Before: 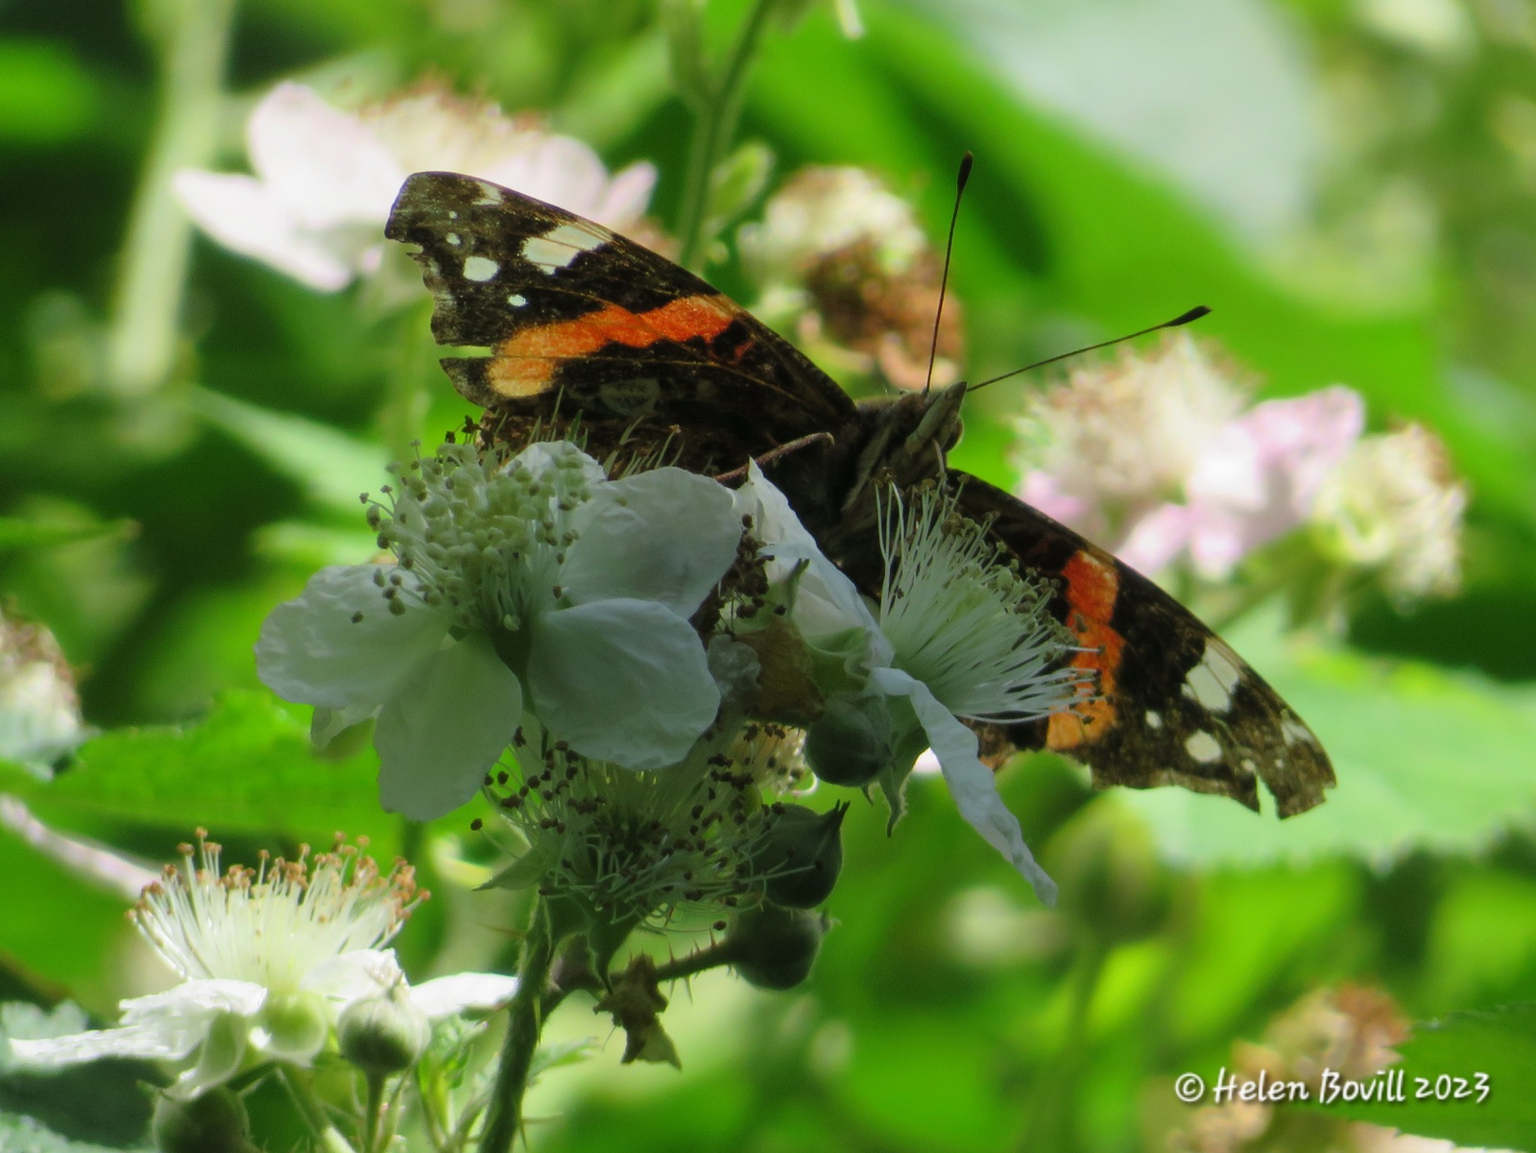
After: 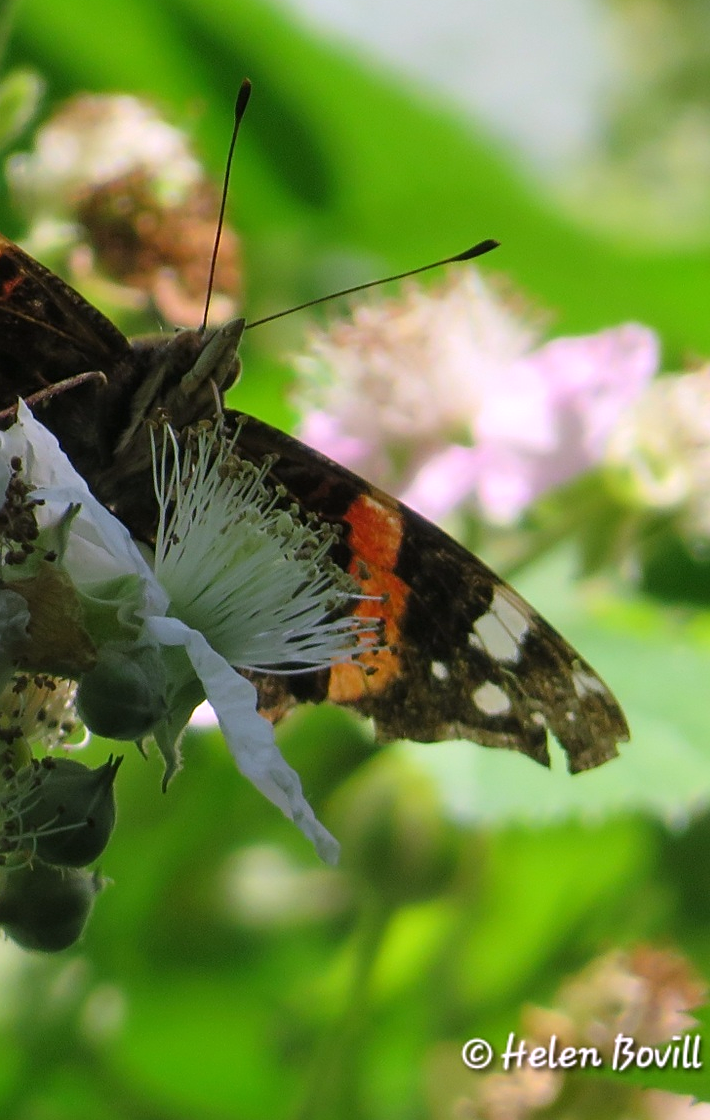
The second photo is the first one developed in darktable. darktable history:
crop: left 47.628%, top 6.643%, right 7.874%
sharpen: on, module defaults
white balance: red 1.066, blue 1.119
